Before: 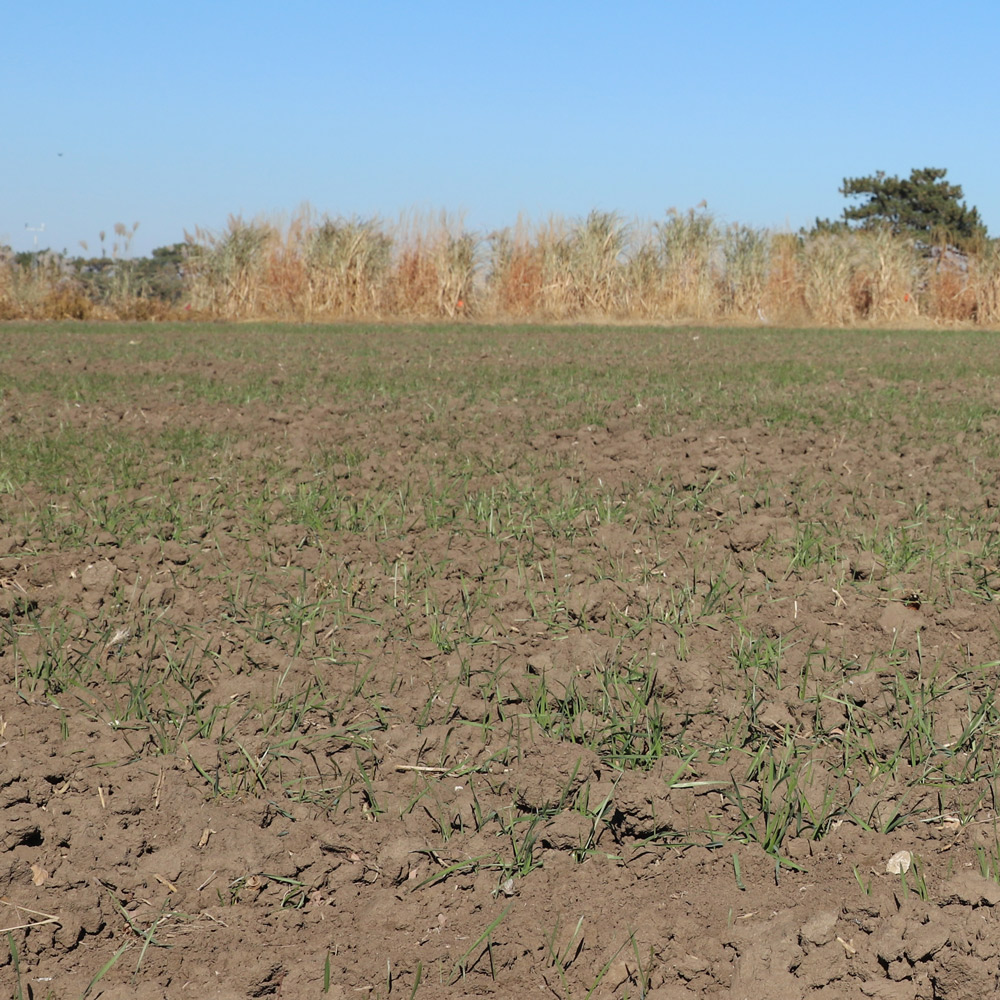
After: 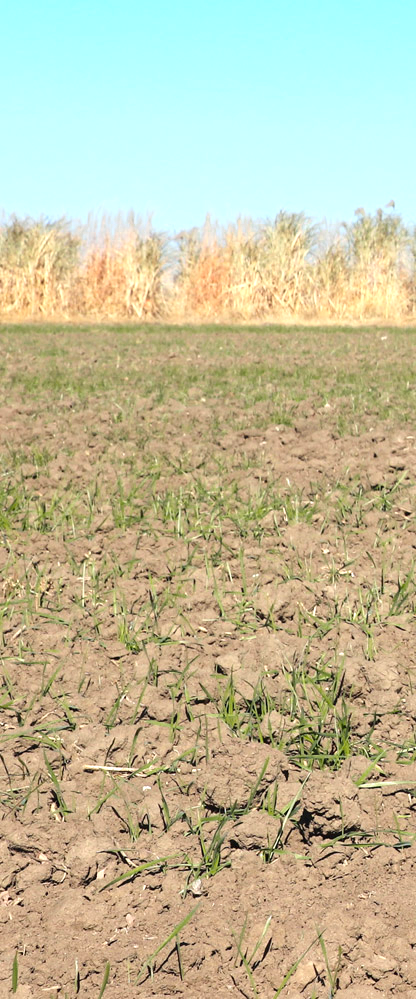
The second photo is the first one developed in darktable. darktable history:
crop: left 31.229%, right 27.105%
exposure: black level correction 0, exposure 0.68 EV, compensate exposure bias true, compensate highlight preservation false
color zones: curves: ch0 [(0.099, 0.624) (0.257, 0.596) (0.384, 0.376) (0.529, 0.492) (0.697, 0.564) (0.768, 0.532) (0.908, 0.644)]; ch1 [(0.112, 0.564) (0.254, 0.612) (0.432, 0.676) (0.592, 0.456) (0.743, 0.684) (0.888, 0.536)]; ch2 [(0.25, 0.5) (0.469, 0.36) (0.75, 0.5)]
